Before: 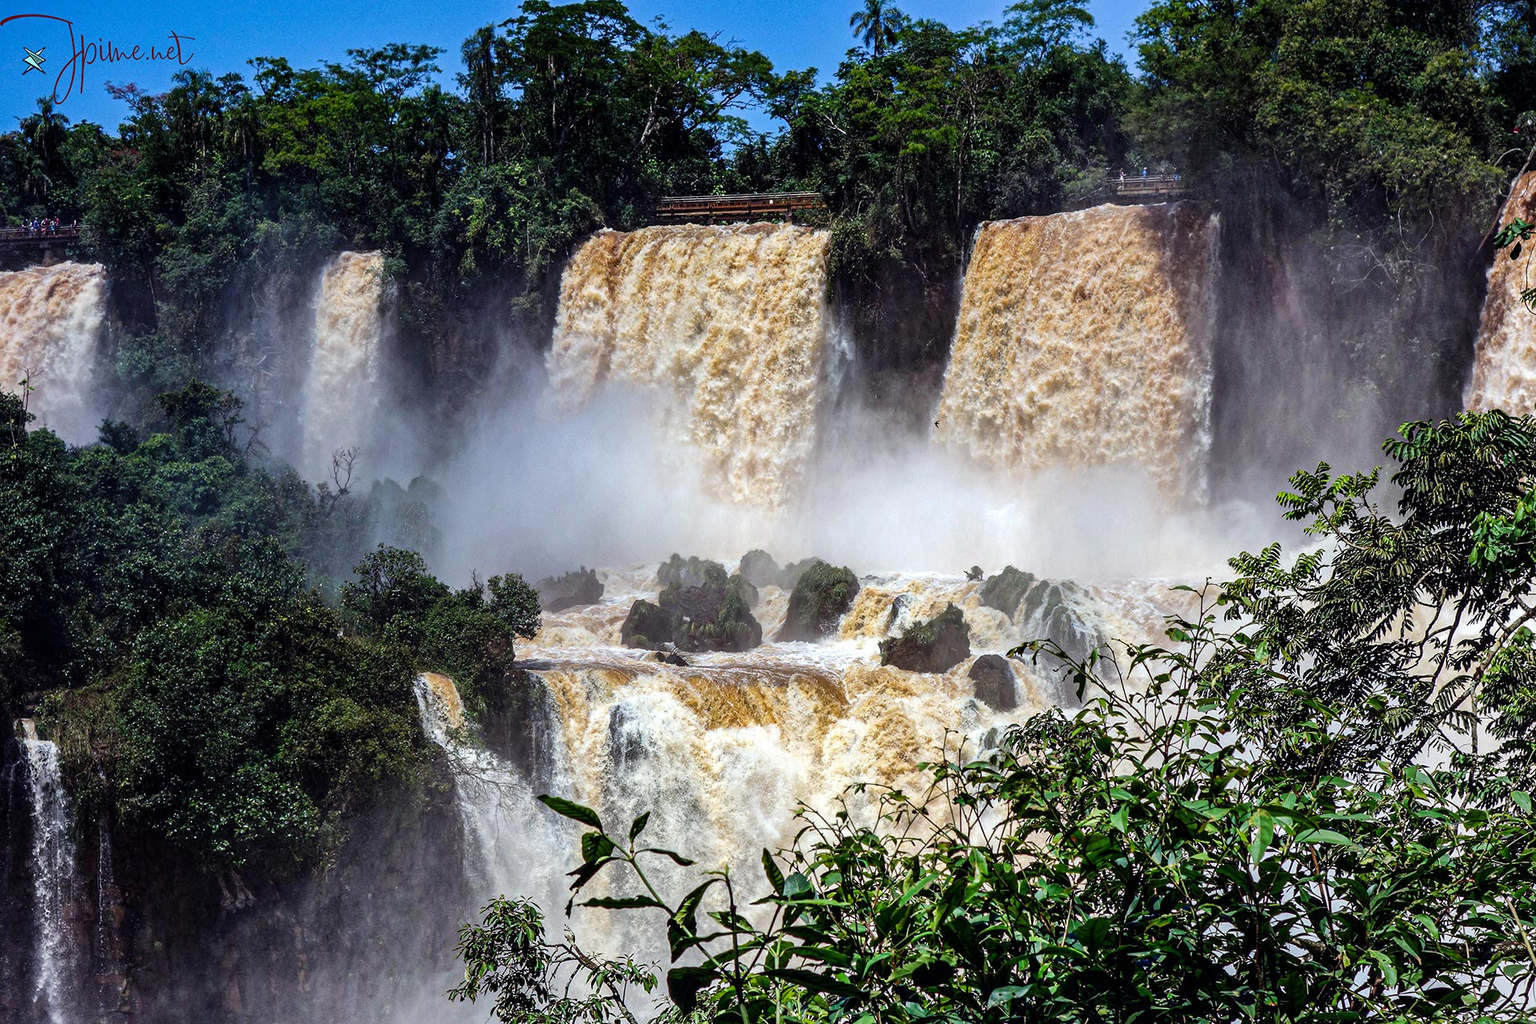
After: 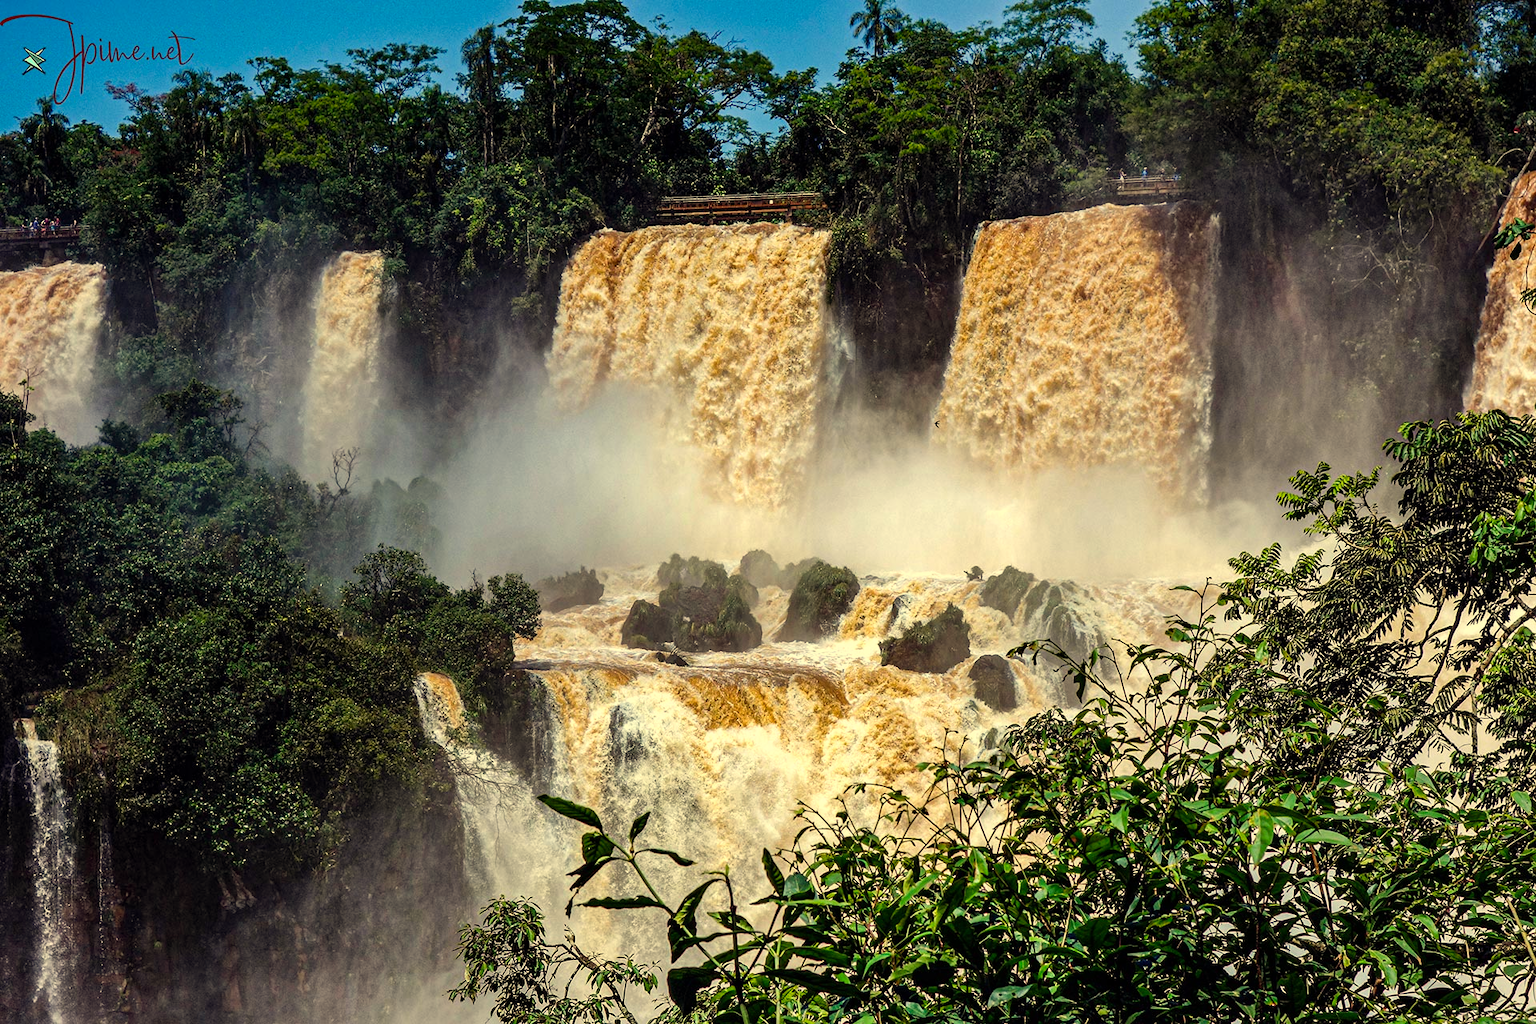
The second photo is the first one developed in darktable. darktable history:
white balance: red 1.08, blue 0.791
color balance rgb: perceptual saturation grading › global saturation 10%, global vibrance 10%
